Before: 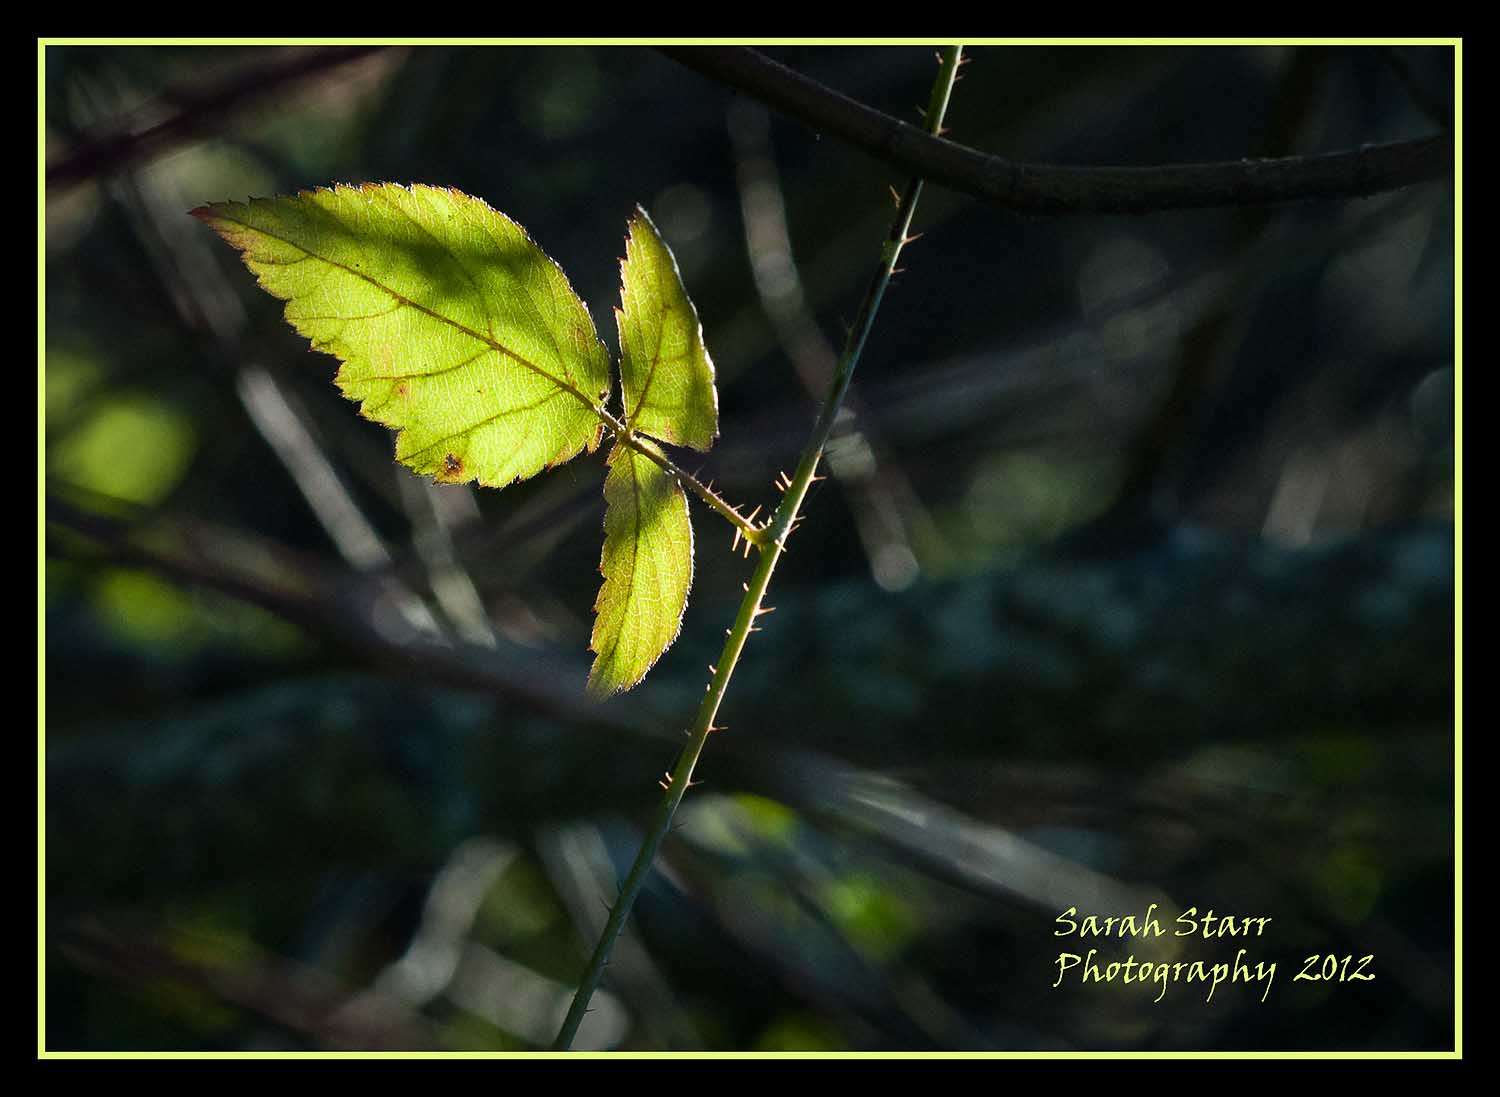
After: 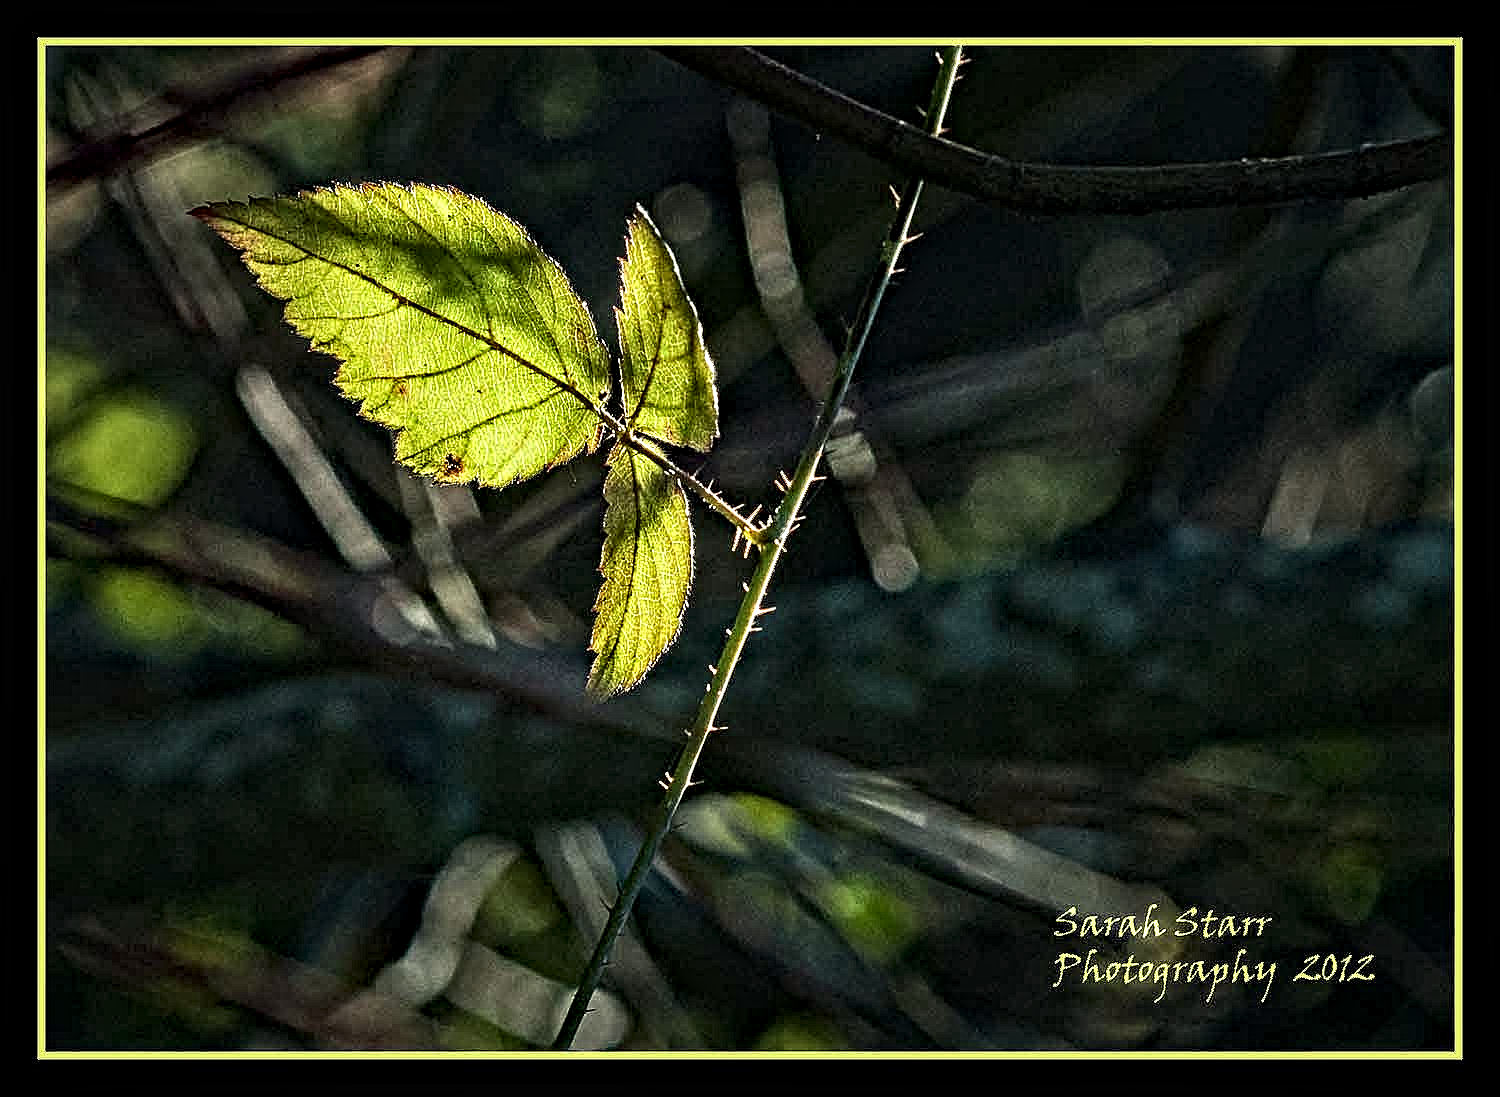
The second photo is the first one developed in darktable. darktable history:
white balance: red 1.029, blue 0.92
contrast equalizer: octaves 7, y [[0.406, 0.494, 0.589, 0.753, 0.877, 0.999], [0.5 ×6], [0.5 ×6], [0 ×6], [0 ×6]]
